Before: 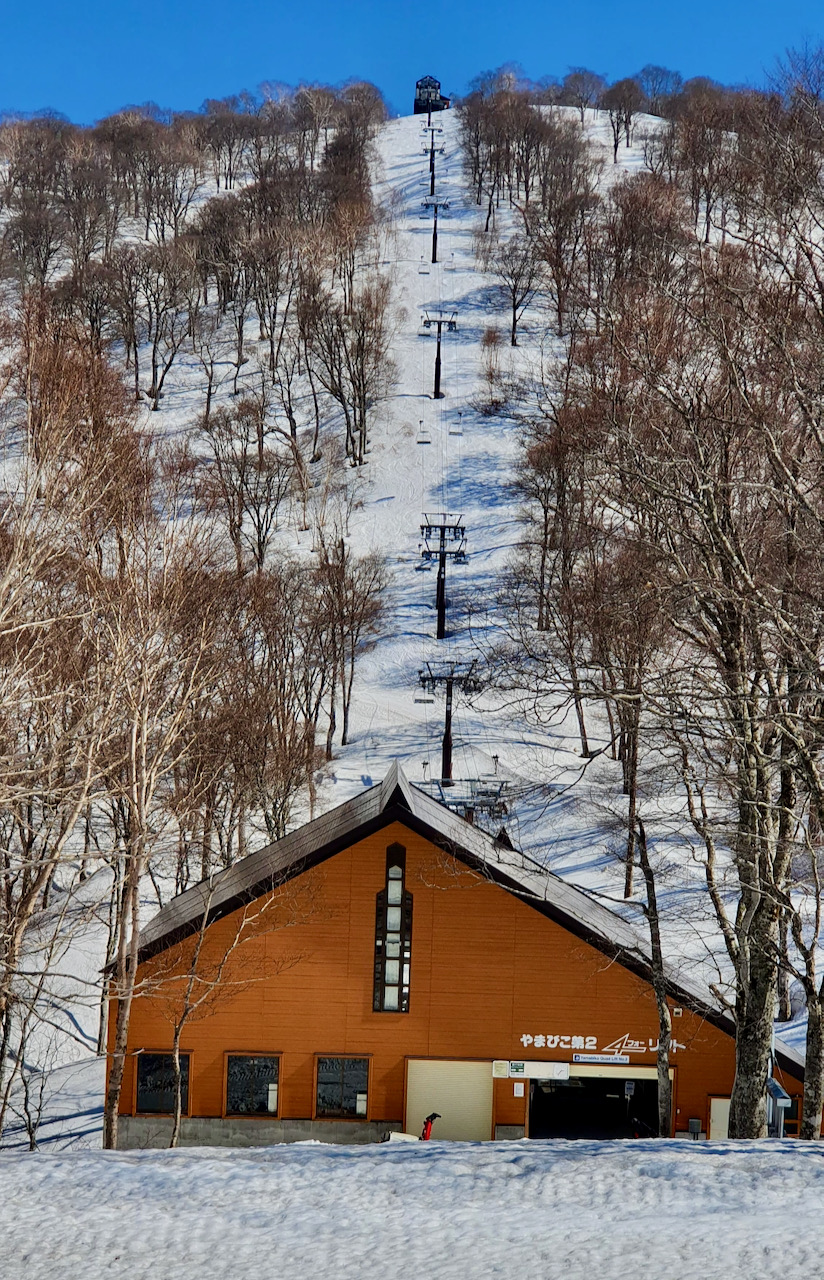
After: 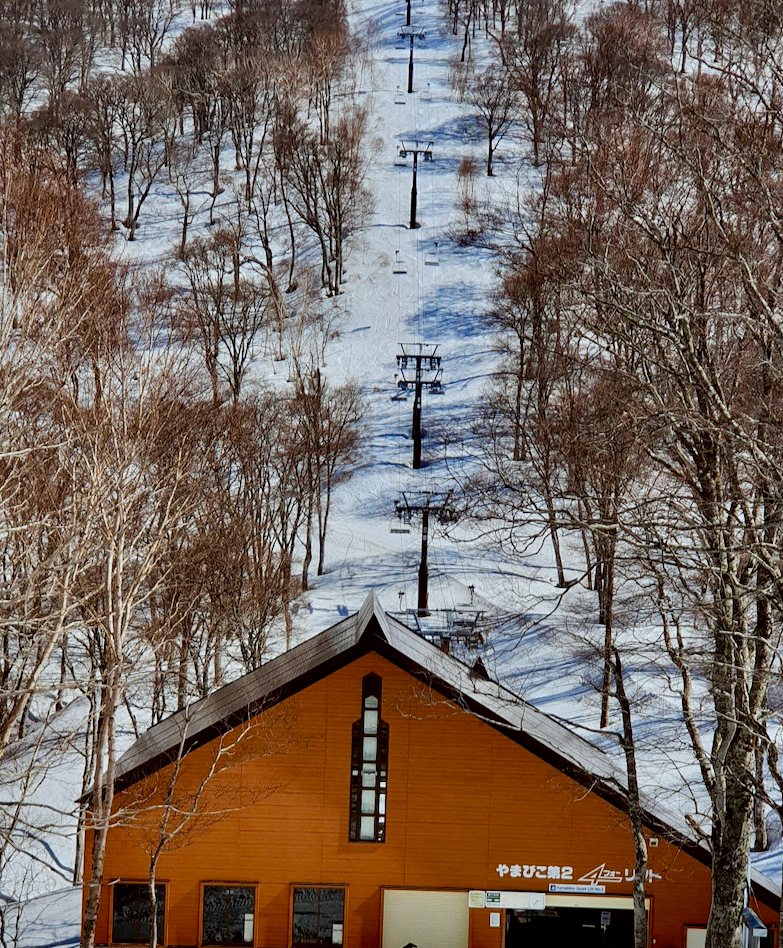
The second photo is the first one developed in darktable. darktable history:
crop and rotate: left 2.991%, top 13.302%, right 1.981%, bottom 12.636%
color correction: highlights a* -3.28, highlights b* -6.24, shadows a* 3.1, shadows b* 5.19
